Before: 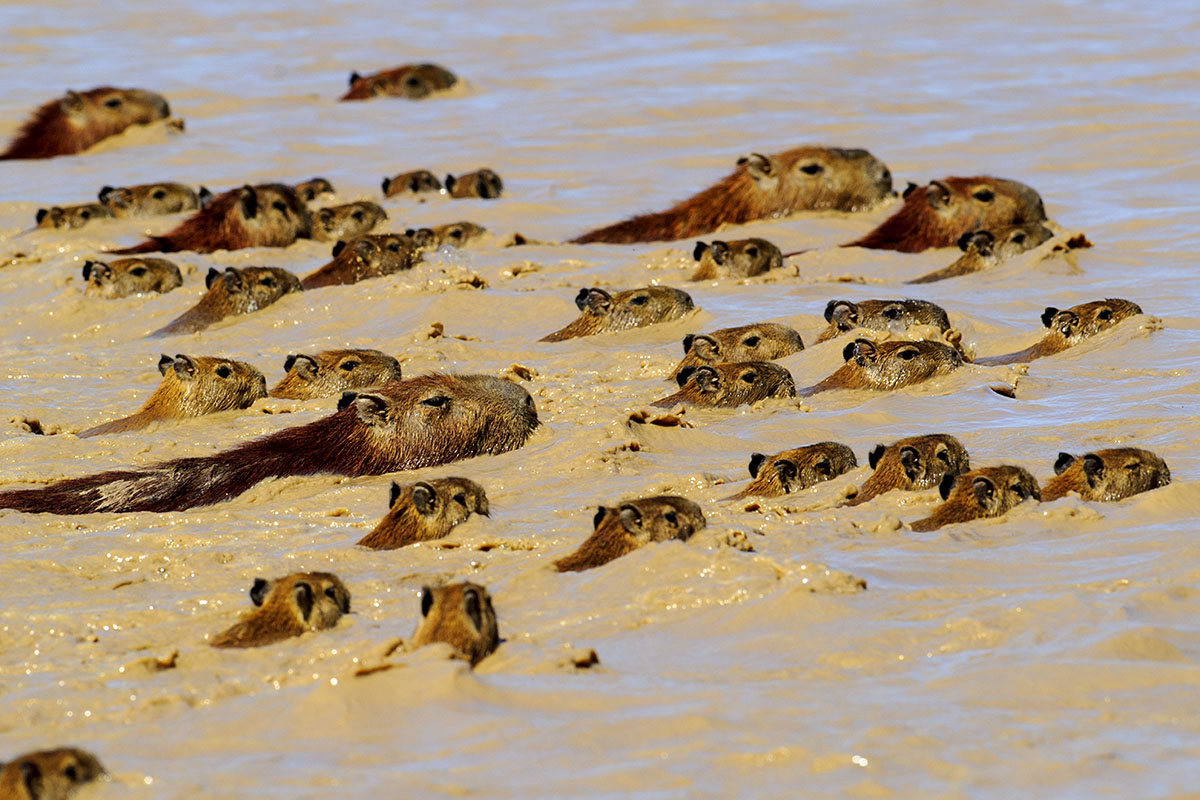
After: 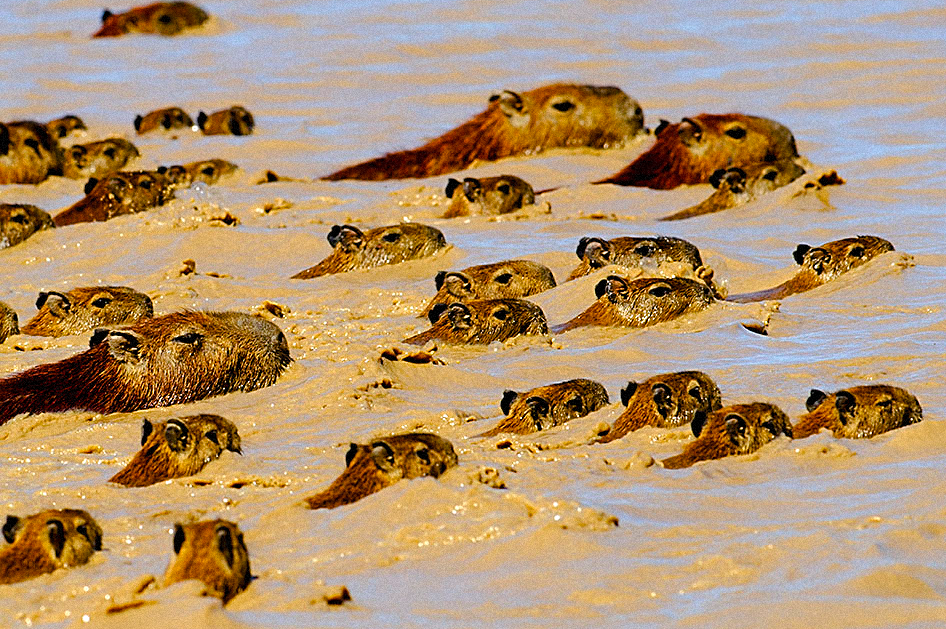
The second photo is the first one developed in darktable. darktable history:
sharpen: on, module defaults
grain: mid-tones bias 0%
color balance rgb: perceptual saturation grading › global saturation 35%, perceptual saturation grading › highlights -30%, perceptual saturation grading › shadows 35%, perceptual brilliance grading › global brilliance 3%, perceptual brilliance grading › highlights -3%, perceptual brilliance grading › shadows 3%
crop and rotate: left 20.74%, top 7.912%, right 0.375%, bottom 13.378%
